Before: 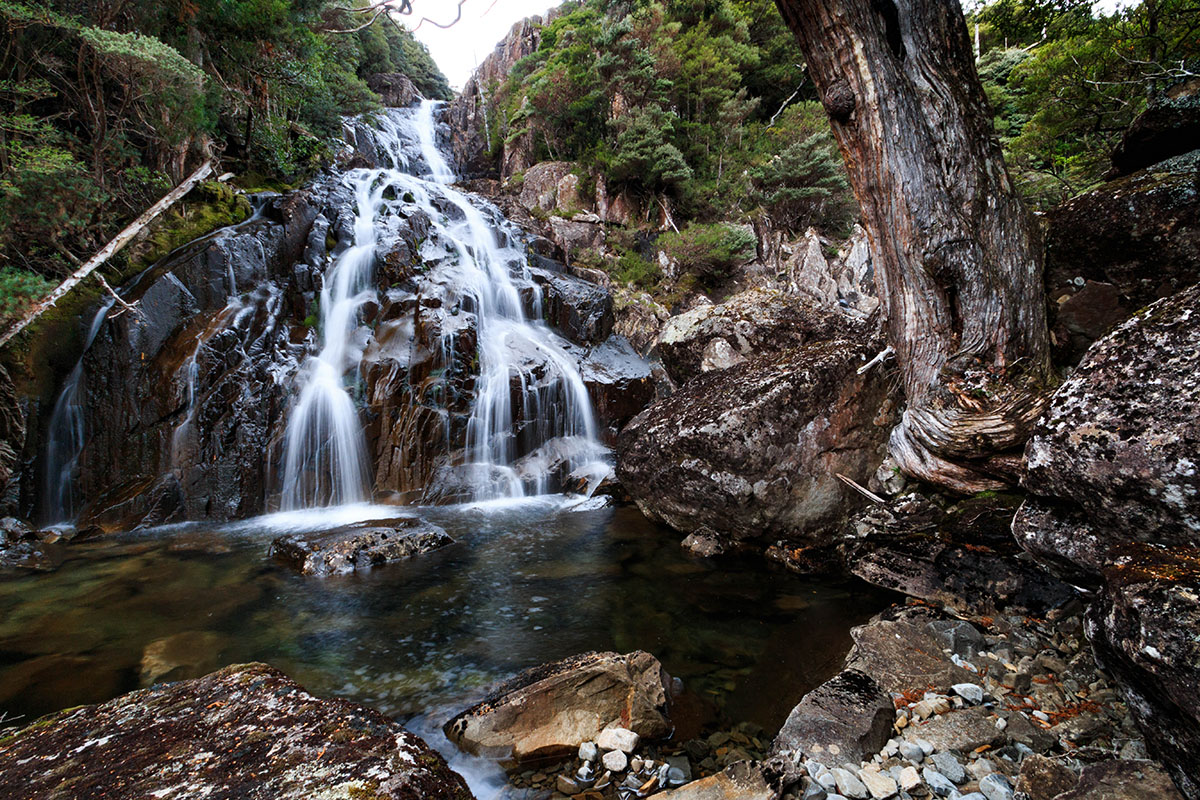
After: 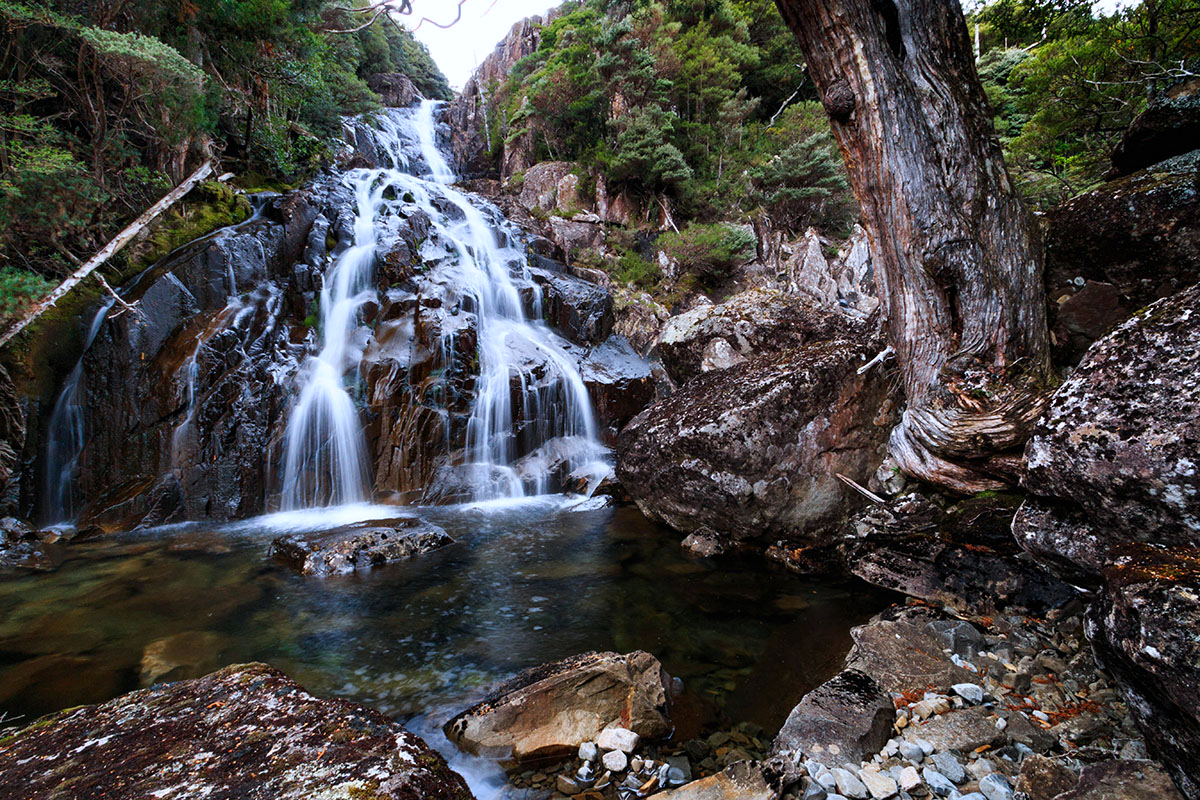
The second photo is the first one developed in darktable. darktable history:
contrast brightness saturation: saturation 0.13
color calibration: illuminant as shot in camera, x 0.358, y 0.373, temperature 4628.91 K
